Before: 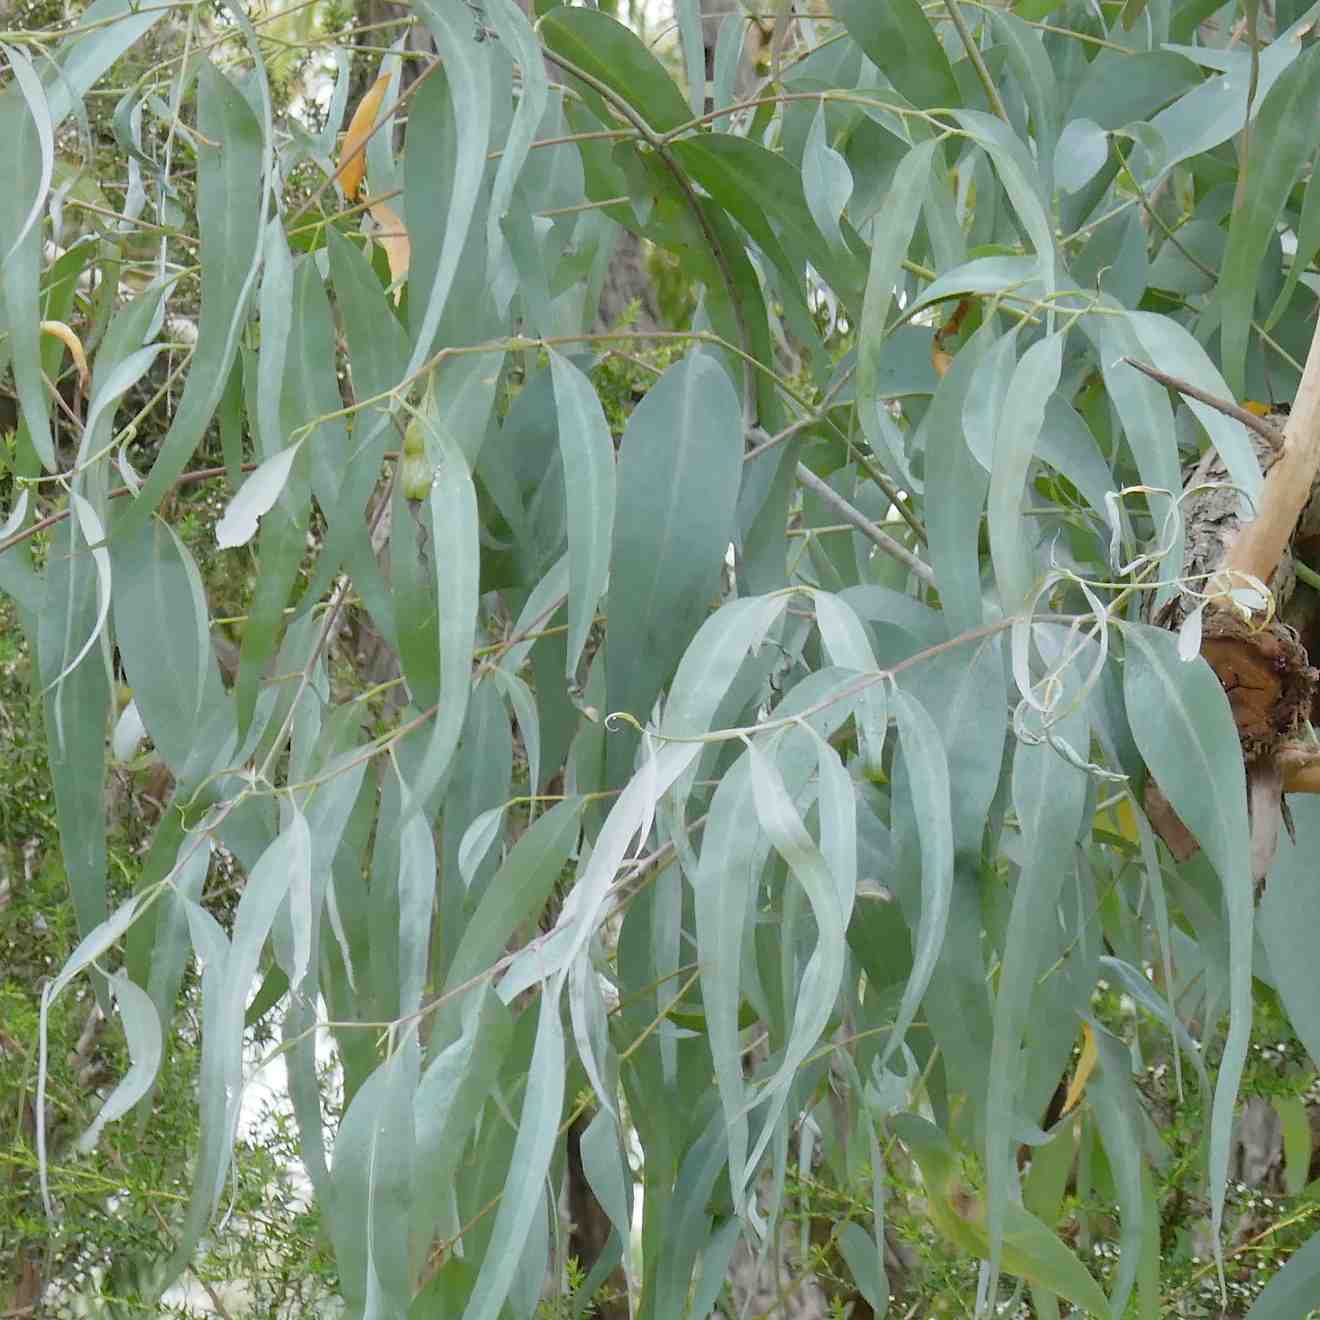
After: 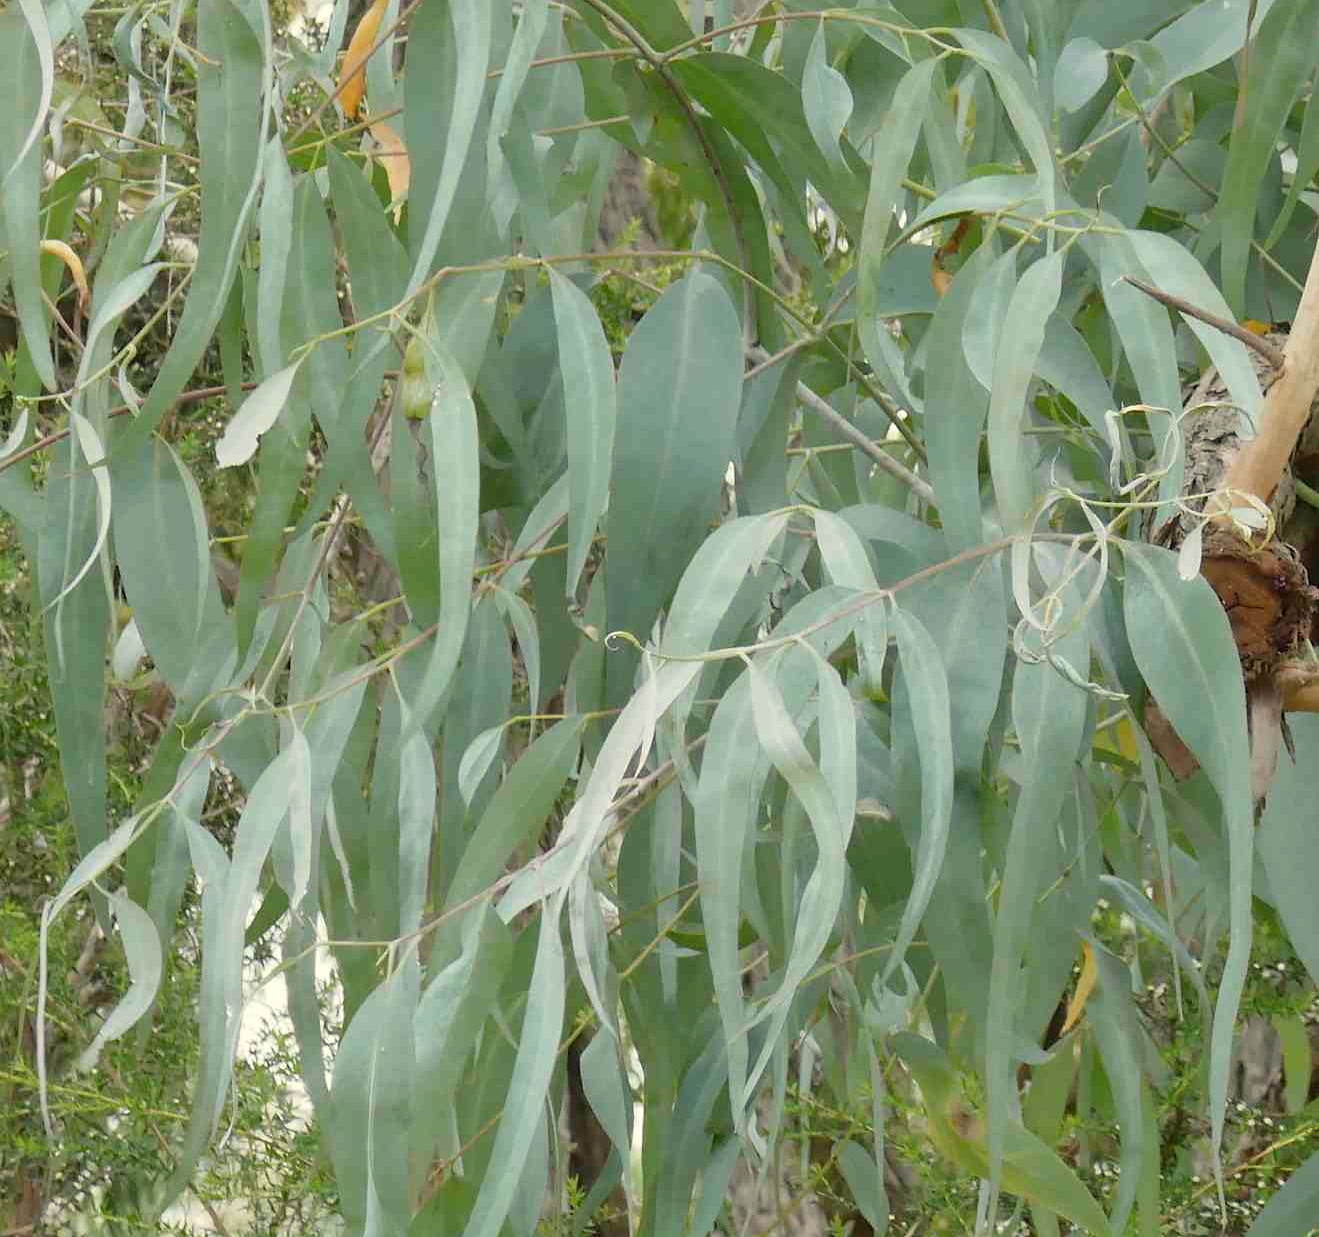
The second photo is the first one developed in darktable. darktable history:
crop and rotate: top 6.25%
white balance: red 1.029, blue 0.92
